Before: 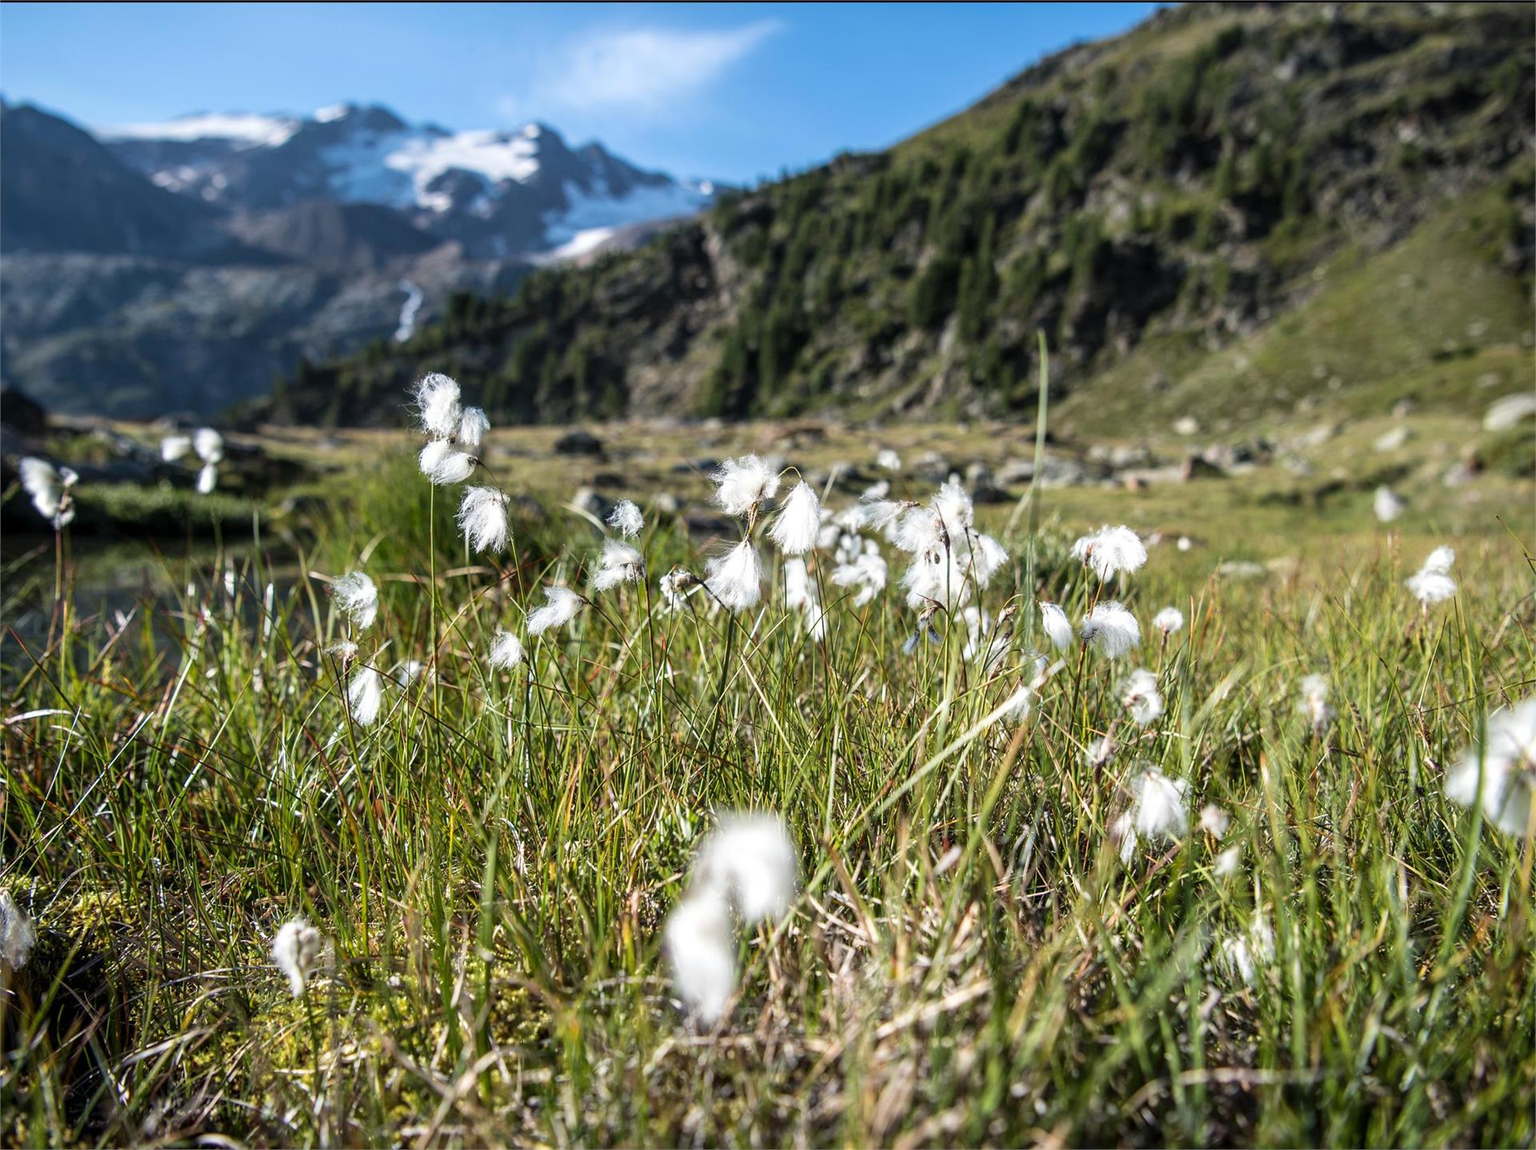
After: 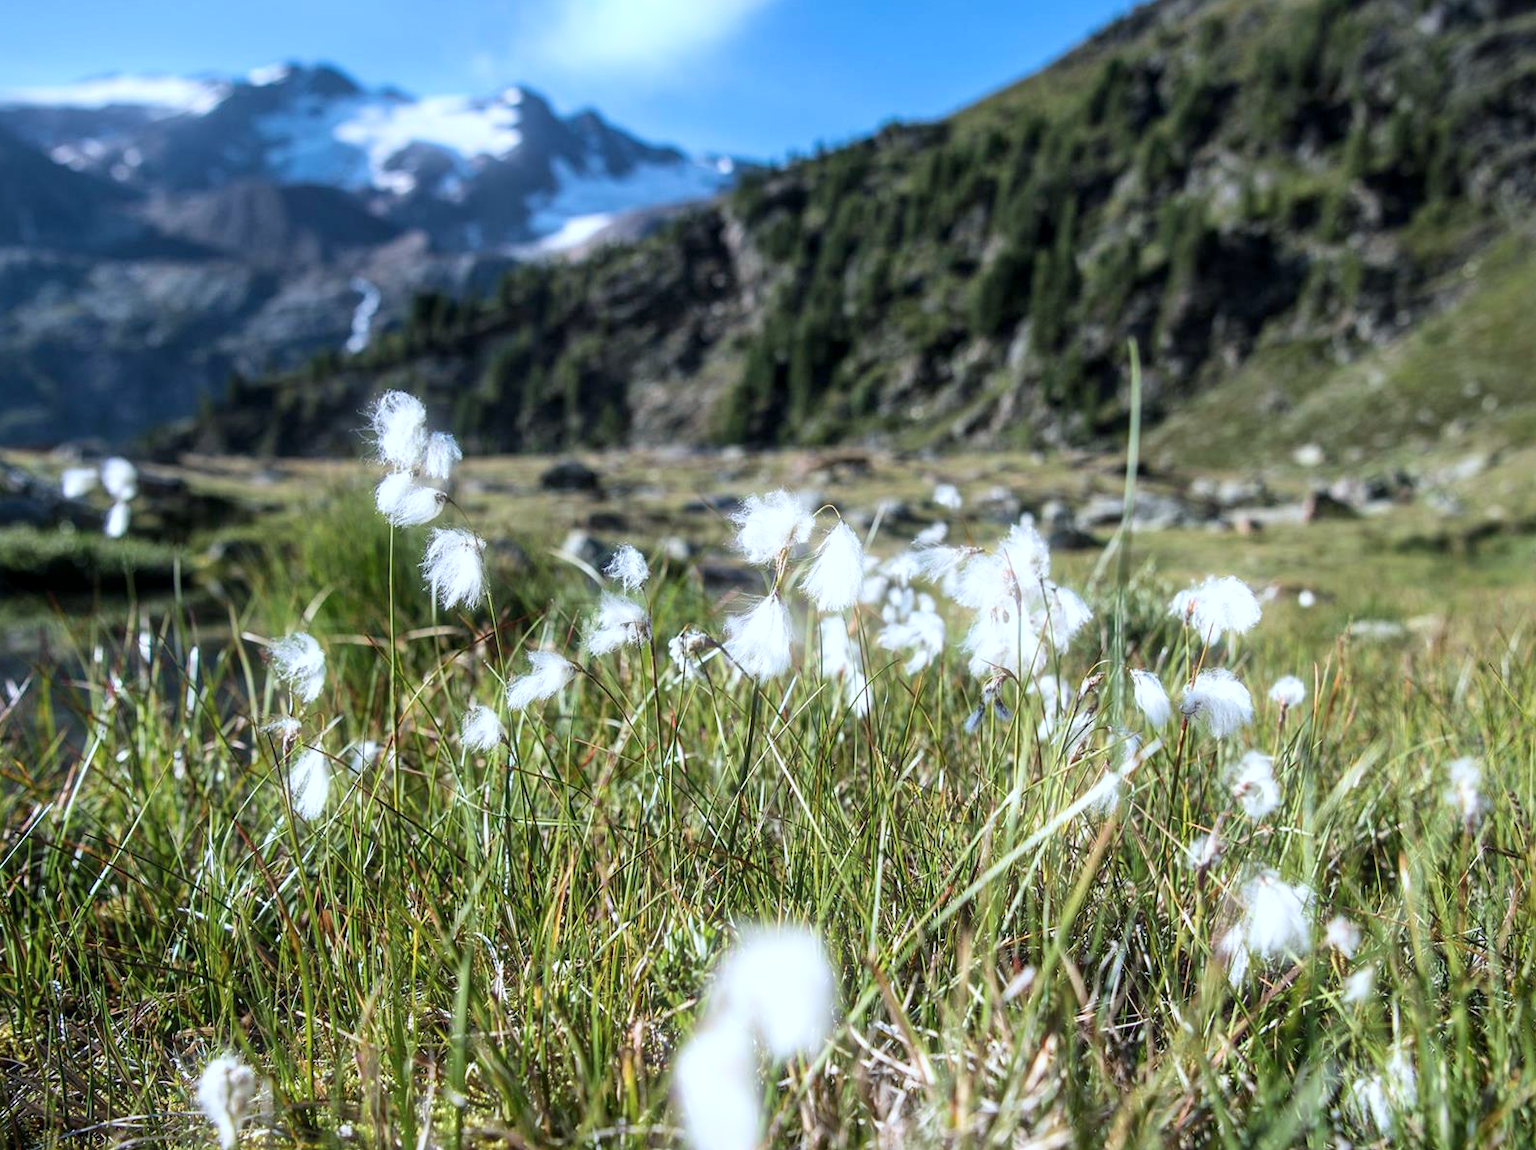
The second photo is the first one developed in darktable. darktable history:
white balance: emerald 1
bloom: size 5%, threshold 95%, strength 15%
color calibration: x 0.37, y 0.382, temperature 4313.32 K
crop and rotate: left 7.196%, top 4.574%, right 10.605%, bottom 13.178%
local contrast: mode bilateral grid, contrast 20, coarseness 50, detail 120%, midtone range 0.2
